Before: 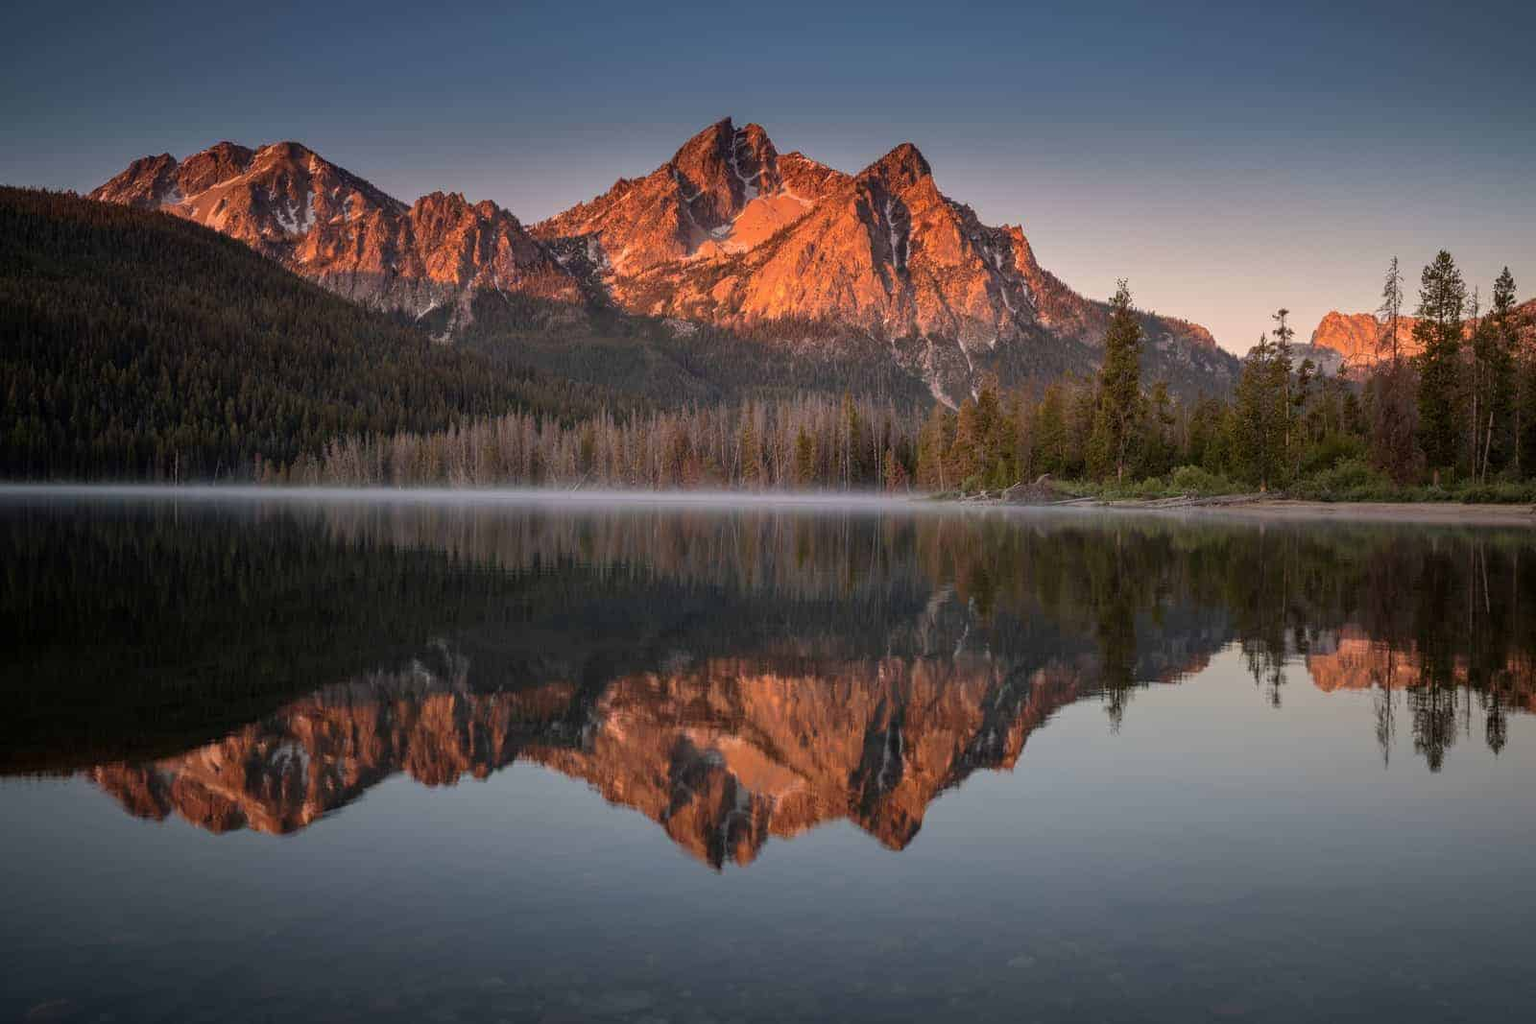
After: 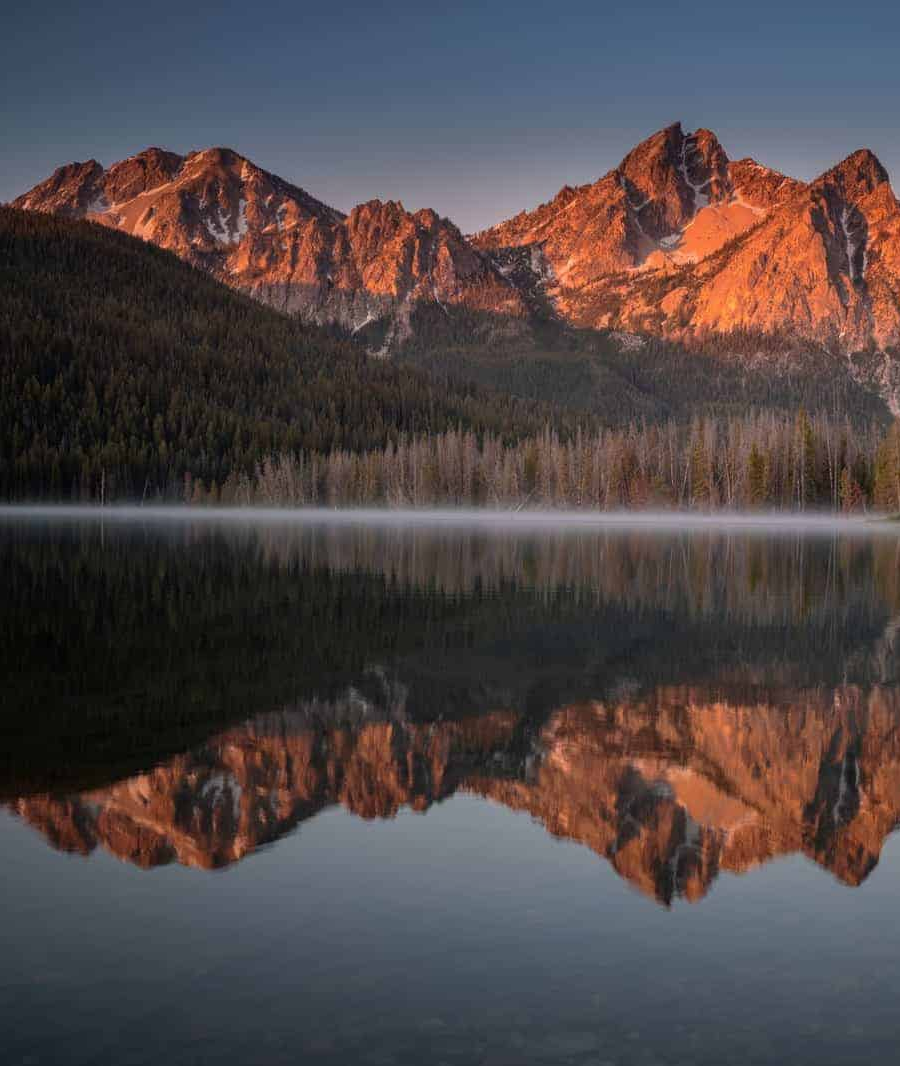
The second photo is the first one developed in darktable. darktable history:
crop: left 5.114%, right 38.589%
tone equalizer: on, module defaults
